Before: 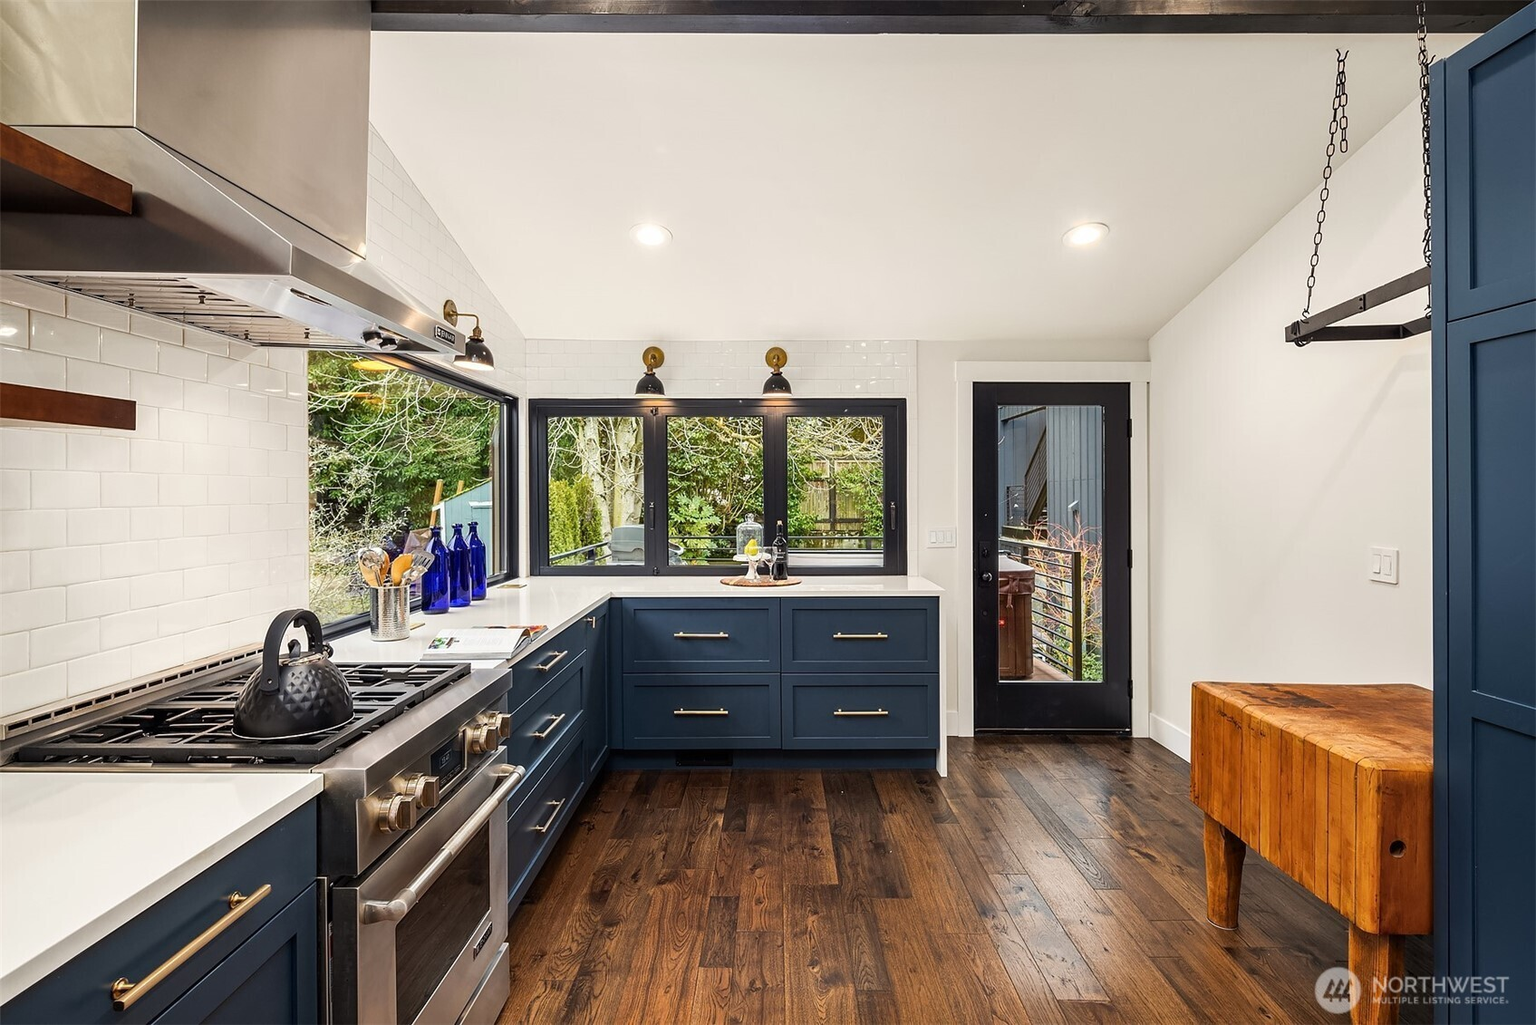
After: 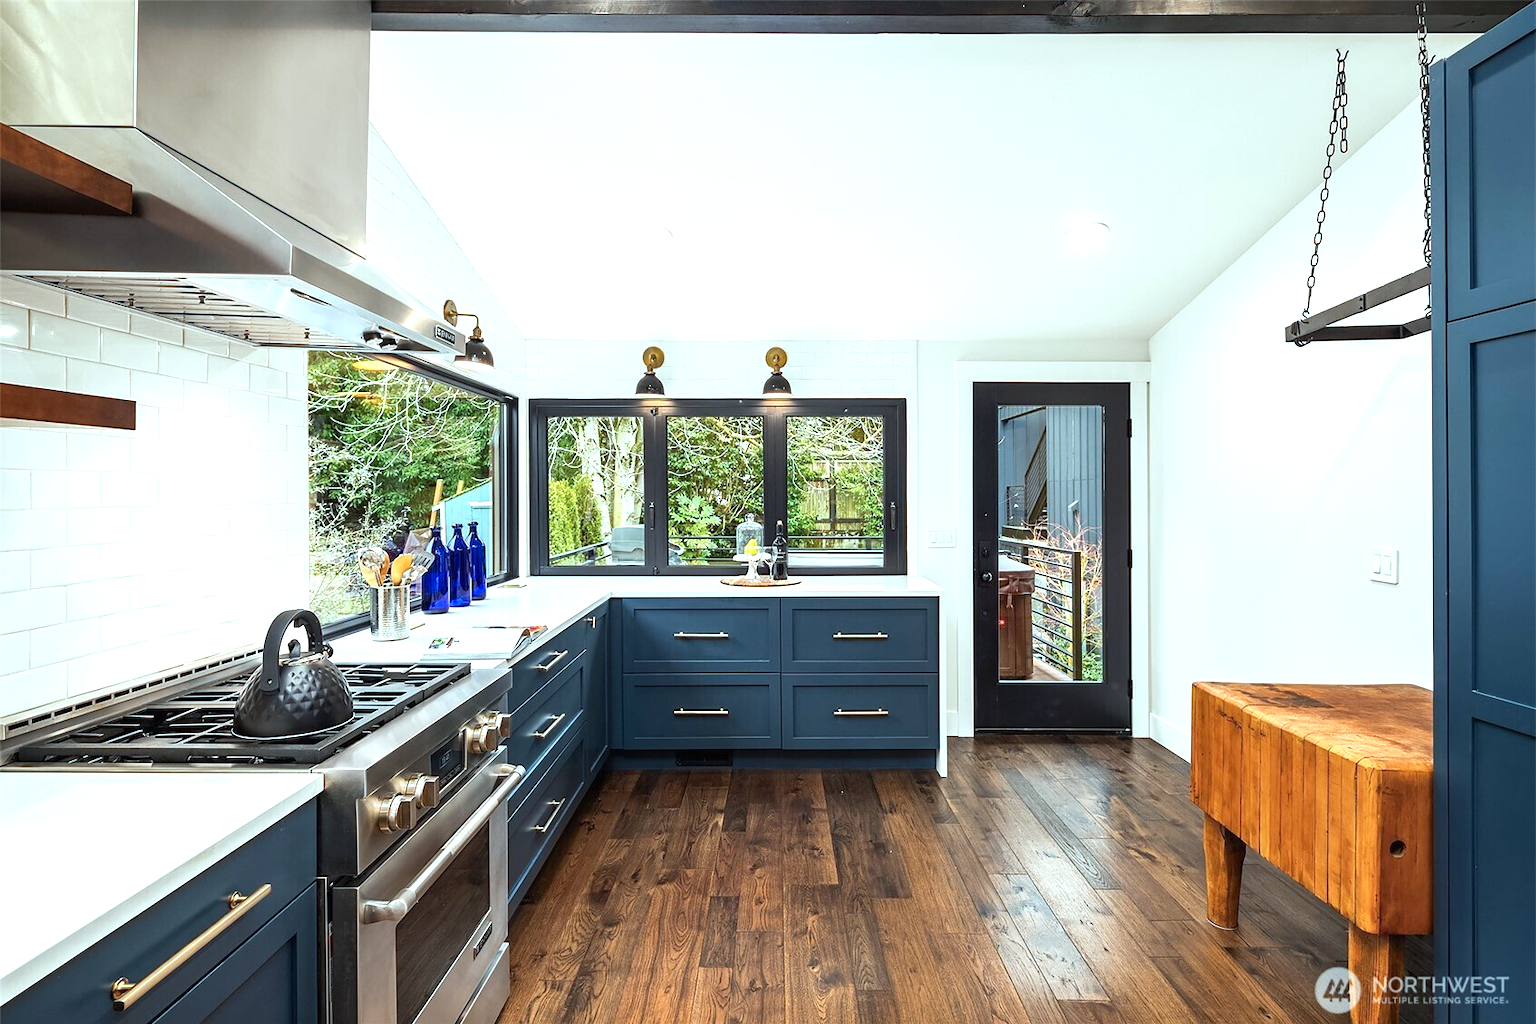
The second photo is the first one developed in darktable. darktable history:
color correction: highlights a* -10.25, highlights b* -10.36
exposure: black level correction 0, exposure 0.699 EV, compensate highlight preservation false
